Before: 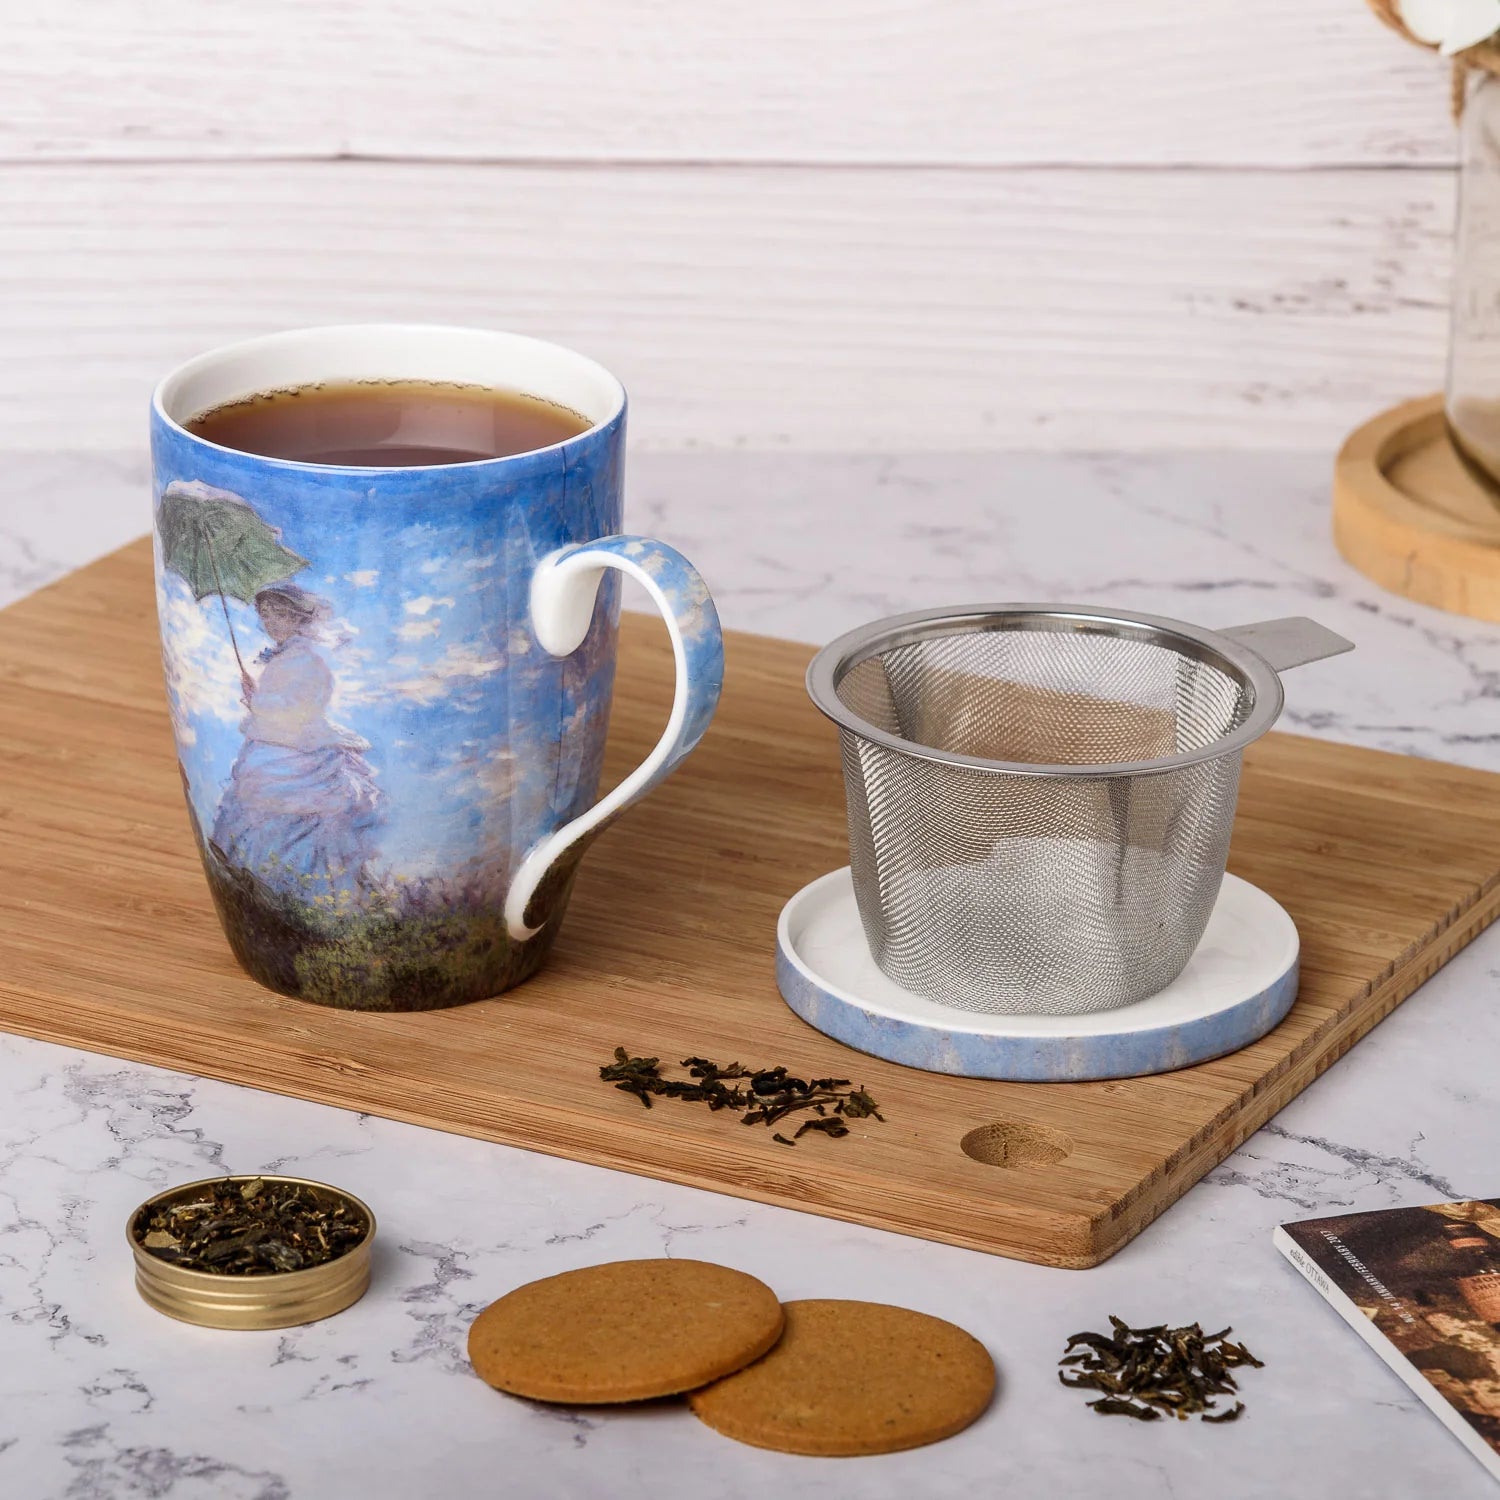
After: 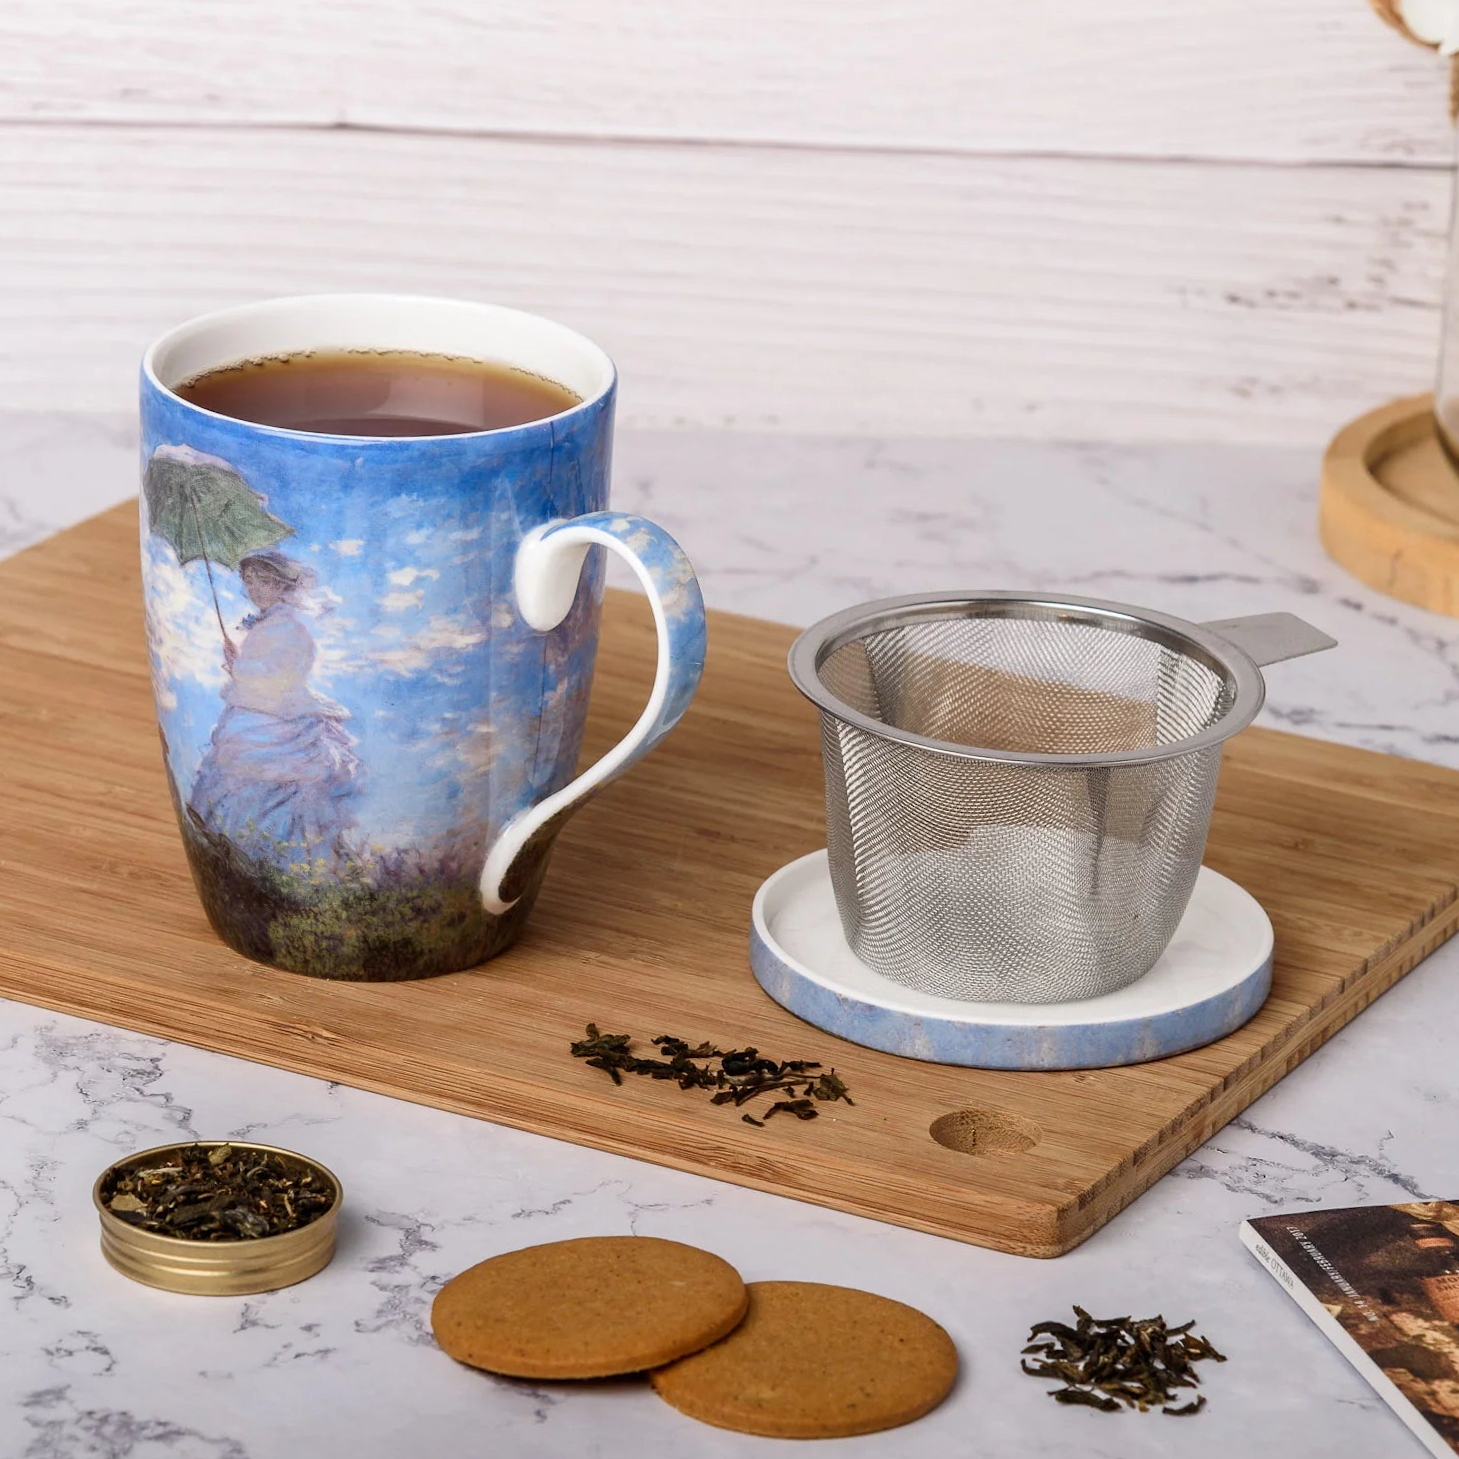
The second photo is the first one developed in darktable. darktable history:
crop and rotate: angle -1.61°
